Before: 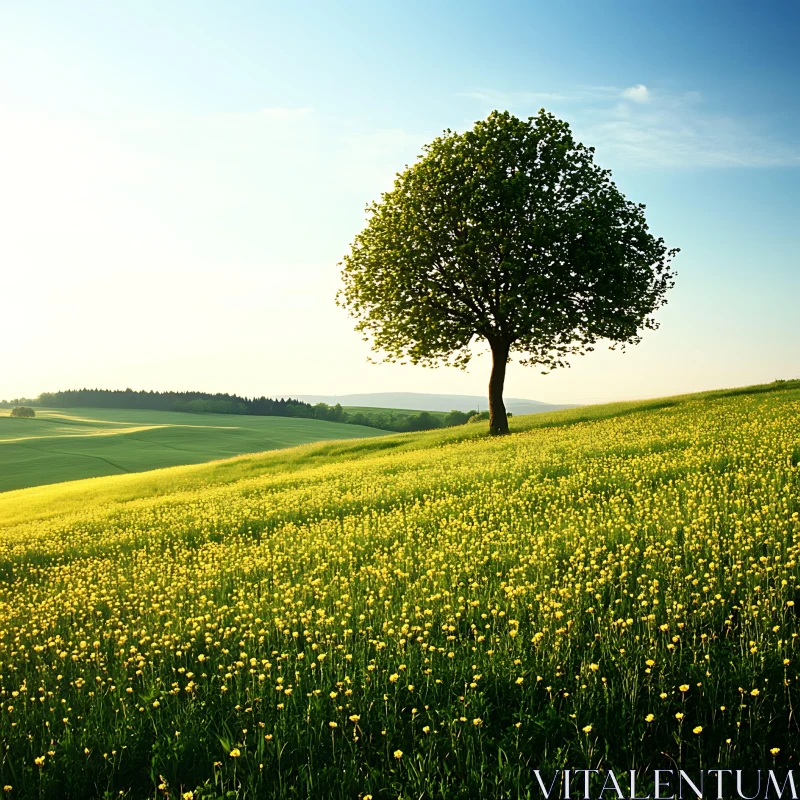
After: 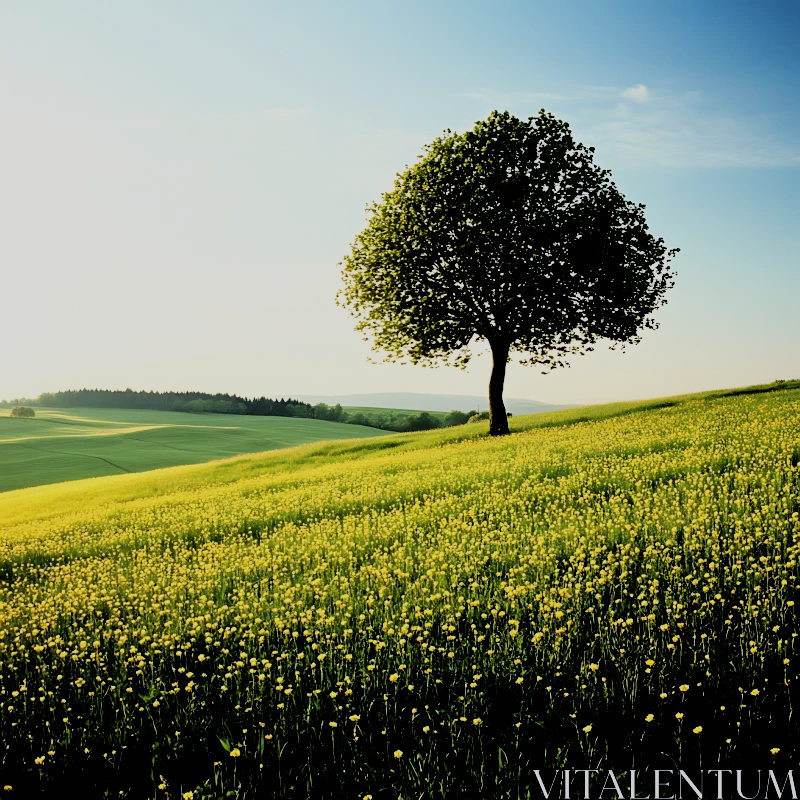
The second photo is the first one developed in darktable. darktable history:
filmic rgb: black relative exposure -2.83 EV, white relative exposure 4.56 EV, hardness 1.77, contrast 1.238
